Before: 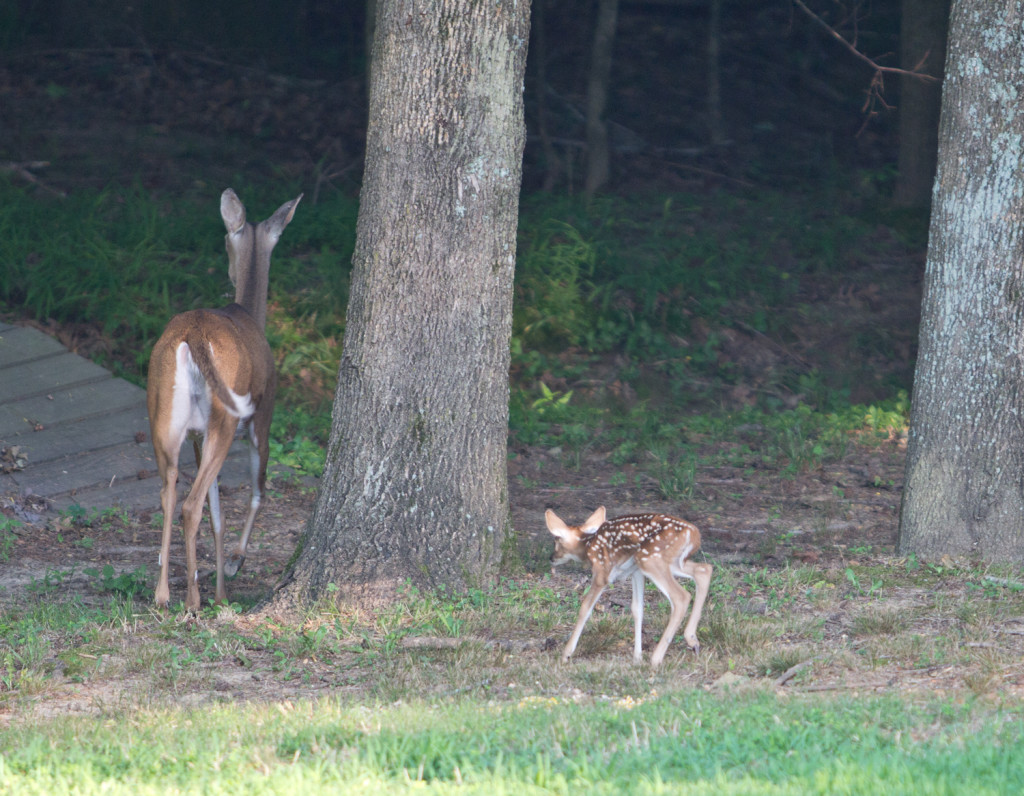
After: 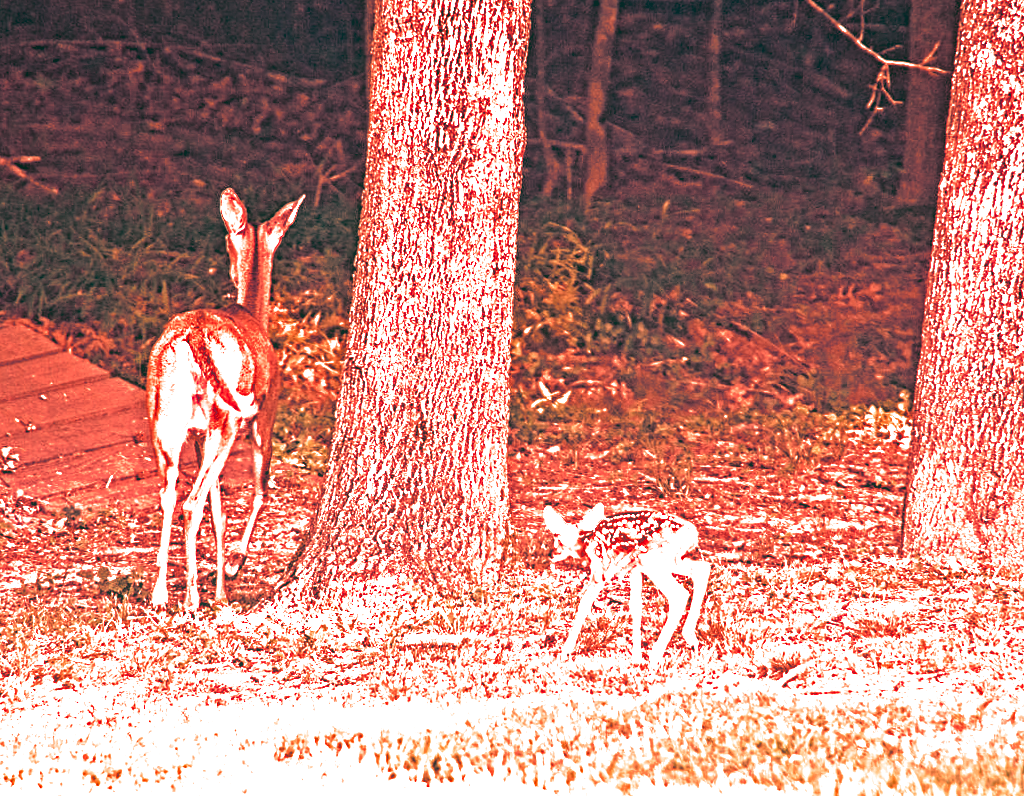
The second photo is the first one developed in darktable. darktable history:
lens correction: corrections distortion & TCA, scale 1, crop 1, focal 24, aperture 11, distance 1000, camera "Canon EOS 6D", lens "Canon EF 24-105mm f/4L IS USM"
white balance: red 3
split-toning: shadows › hue 216°, shadows › saturation 1, highlights › hue 57.6°, balance -33.4
rgb curve: curves: ch0 [(0.123, 0.061) (0.995, 0.887)]; ch1 [(0.06, 0.116) (1, 0.906)]; ch2 [(0, 0) (0.824, 0.69) (1, 1)], mode RGB, independent channels, compensate middle gray true
local contrast: highlights 68%, shadows 68%, detail 82%, midtone range 0.325
contrast equalizer: octaves 7, y [[0.406, 0.494, 0.589, 0.753, 0.877, 0.999], [0.5 ×6], [0.5 ×6], [0 ×6], [0 ×6]]
